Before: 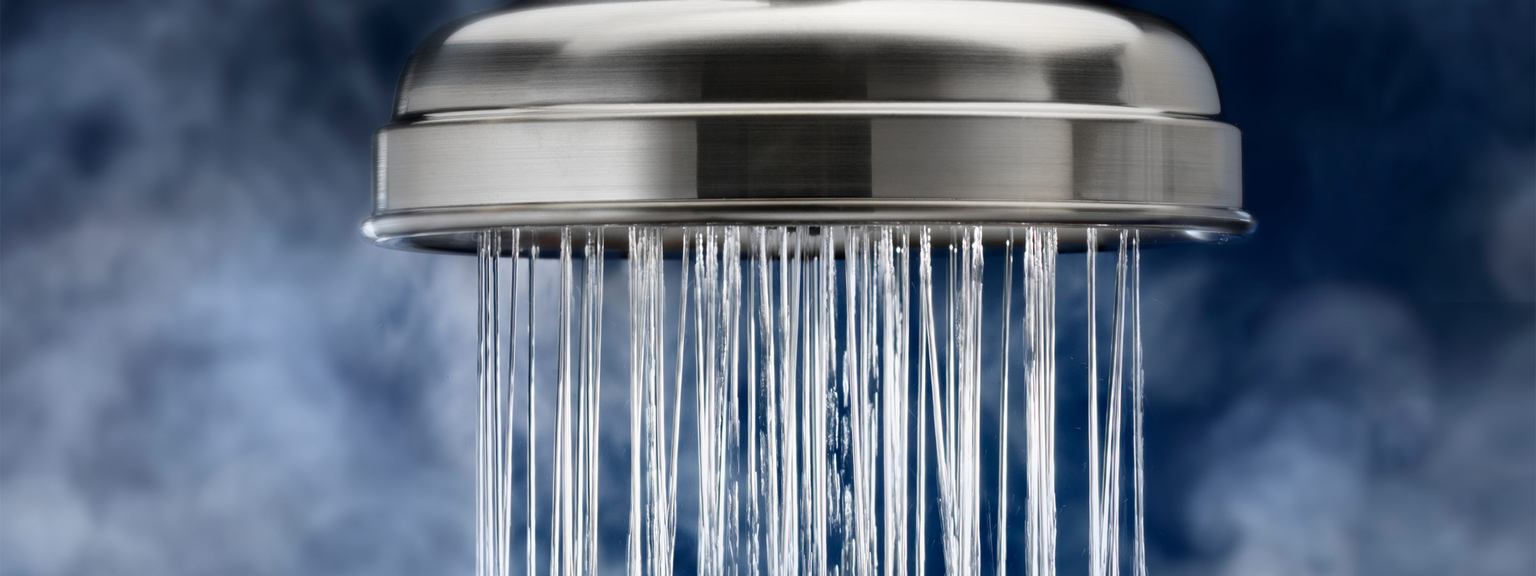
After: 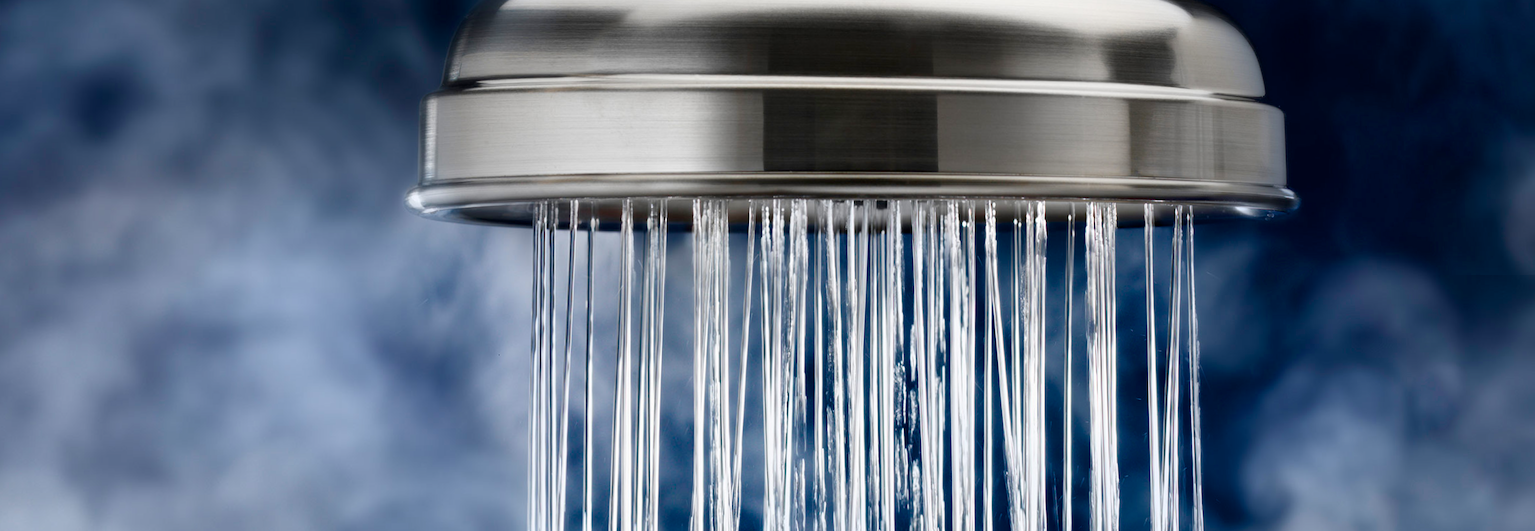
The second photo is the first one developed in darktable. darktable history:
tone equalizer: on, module defaults
contrast brightness saturation: contrast 0.1, saturation -0.3
rotate and perspective: rotation -0.013°, lens shift (vertical) -0.027, lens shift (horizontal) 0.178, crop left 0.016, crop right 0.989, crop top 0.082, crop bottom 0.918
color balance rgb: perceptual saturation grading › global saturation 20%, perceptual saturation grading › highlights -25%, perceptual saturation grading › shadows 50.52%, global vibrance 40.24%
